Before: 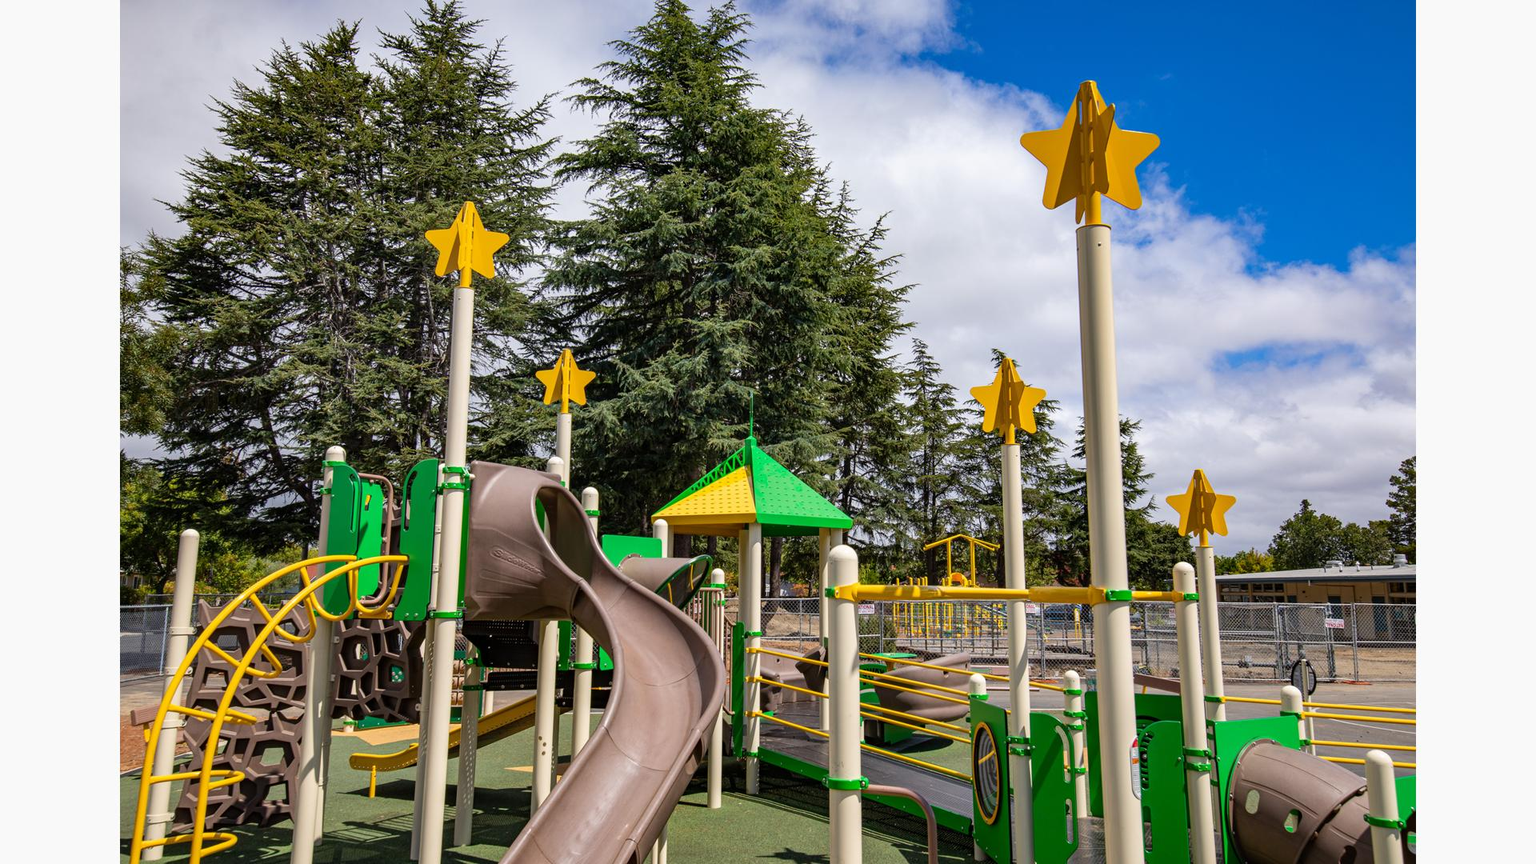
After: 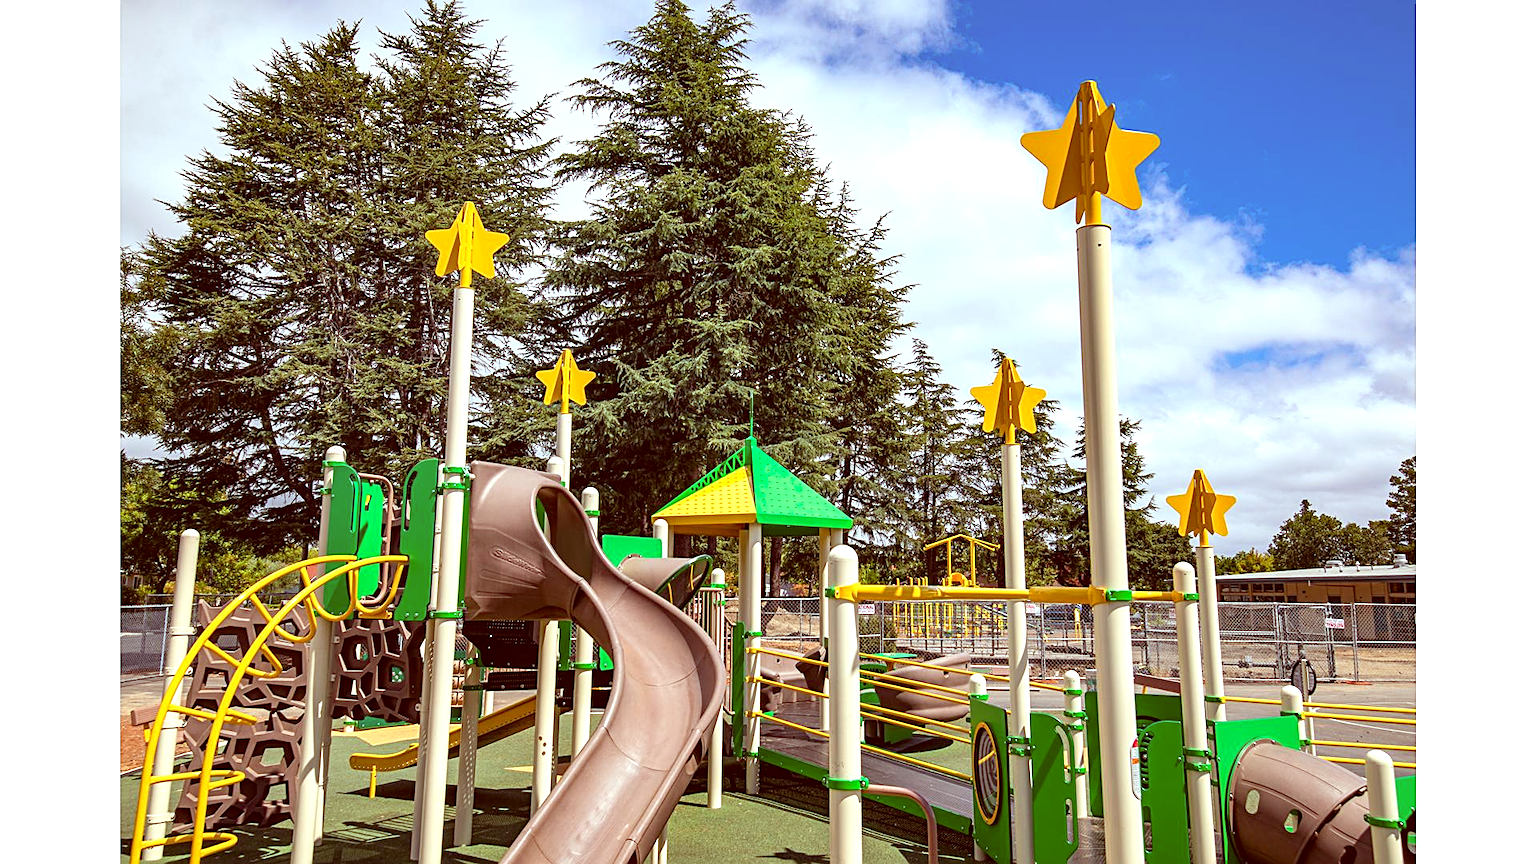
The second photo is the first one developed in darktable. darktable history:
sharpen: on, module defaults
color correction: highlights a* -7.23, highlights b* -0.161, shadows a* 20.08, shadows b* 11.73
exposure: exposure 0.6 EV, compensate highlight preservation false
